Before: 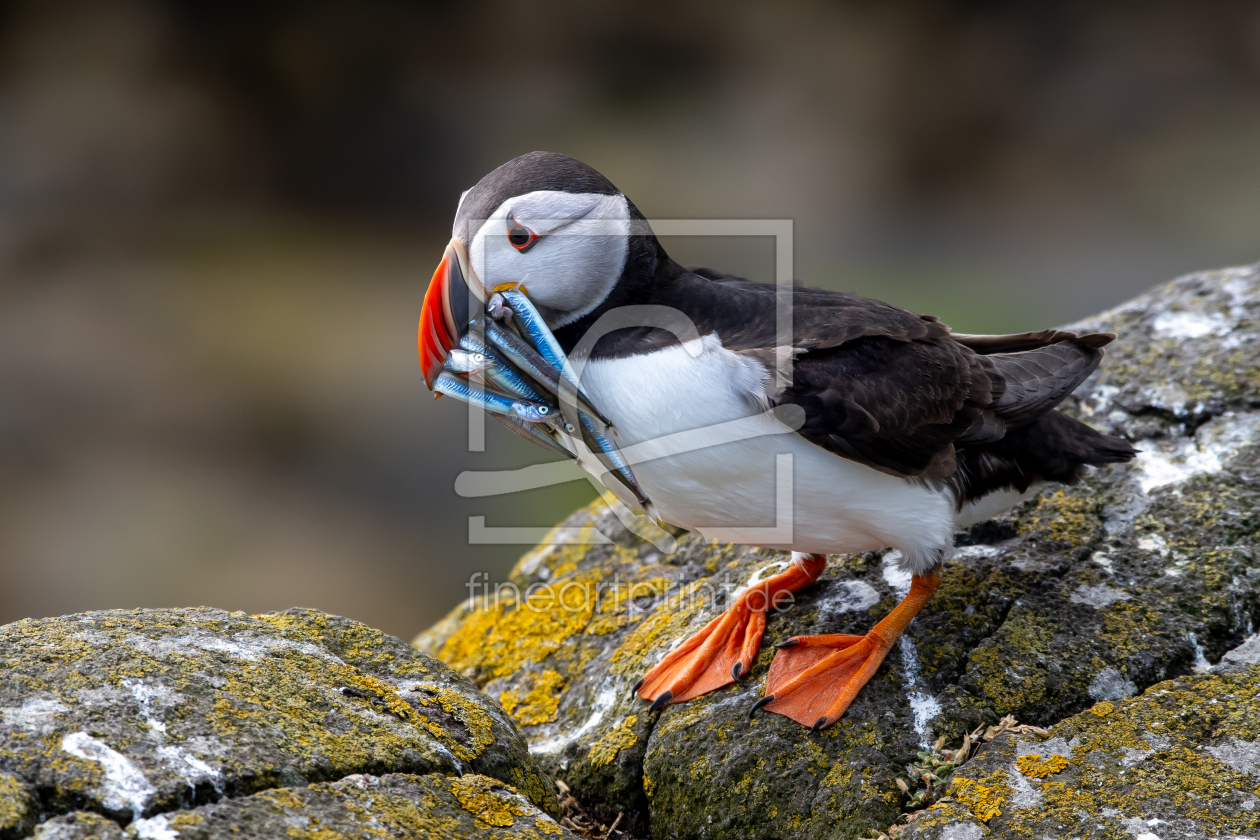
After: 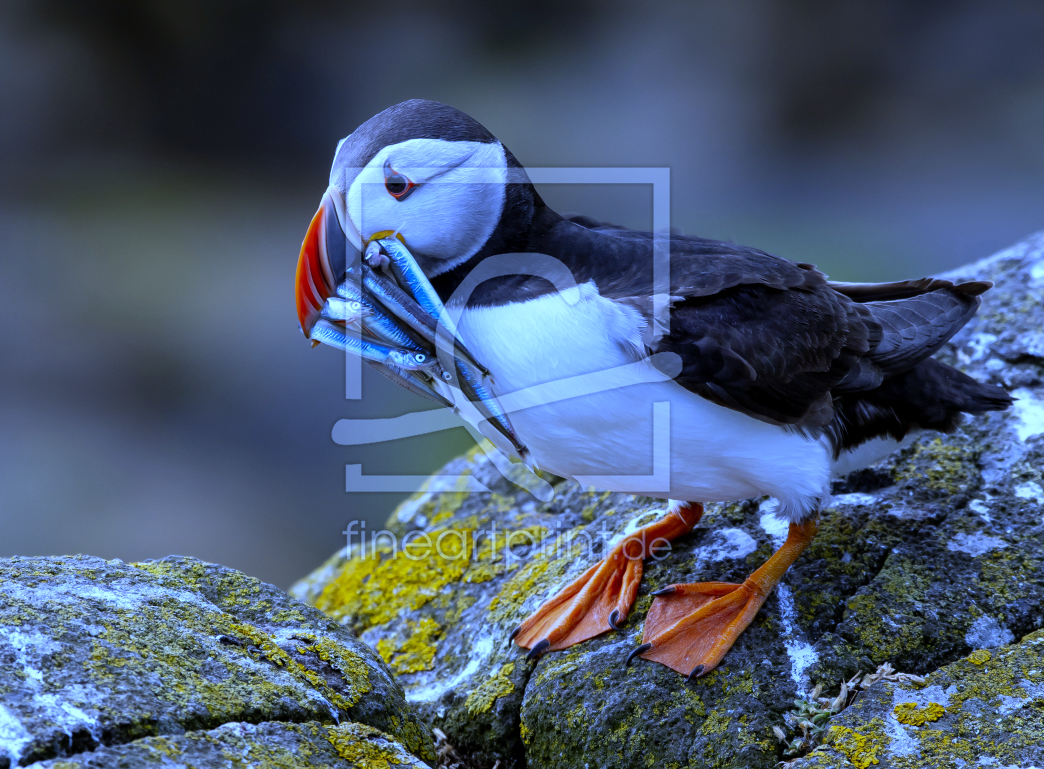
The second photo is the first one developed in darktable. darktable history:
crop: left 9.807%, top 6.259%, right 7.334%, bottom 2.177%
white balance: red 0.766, blue 1.537
